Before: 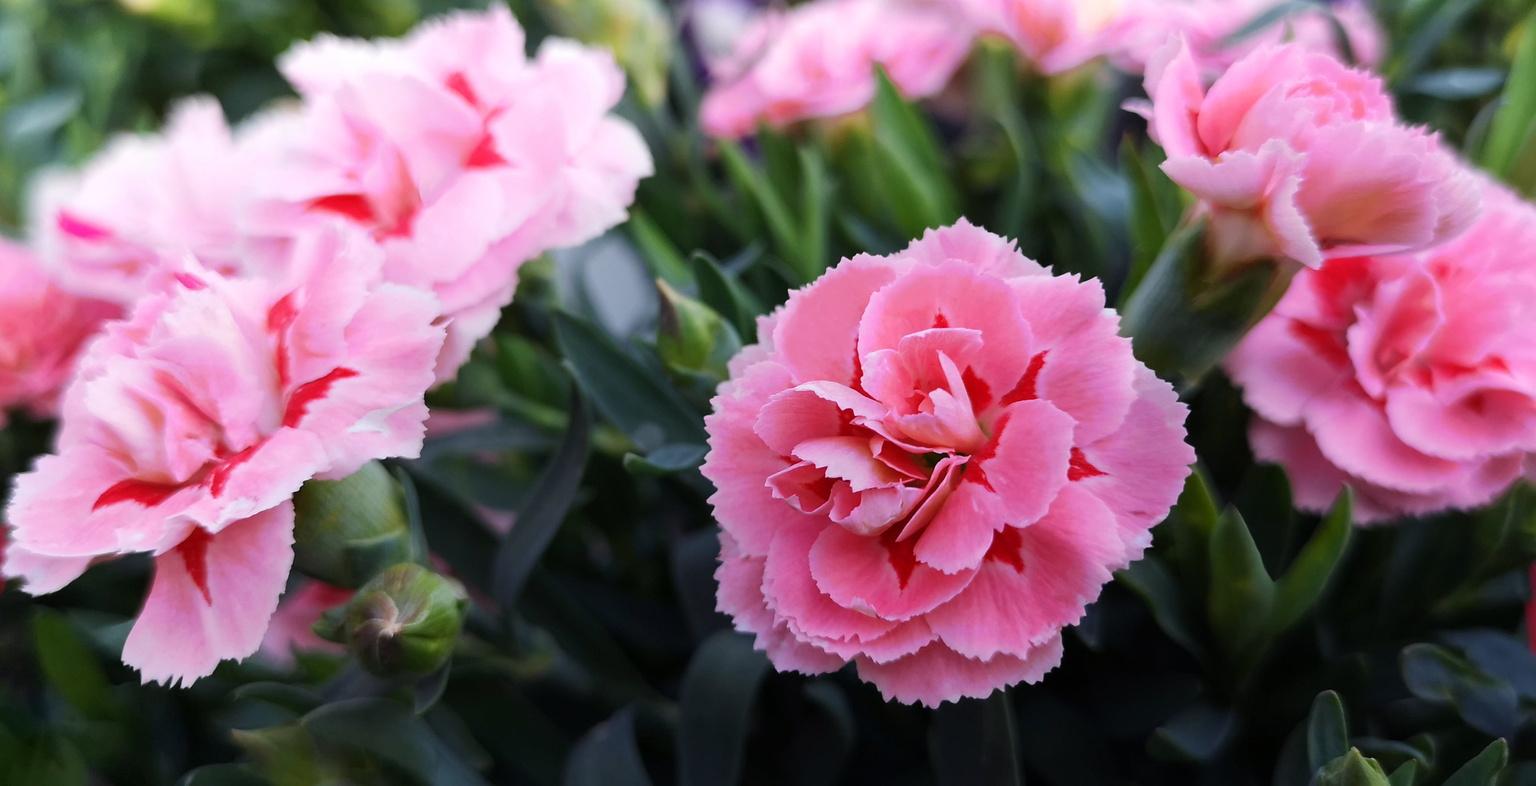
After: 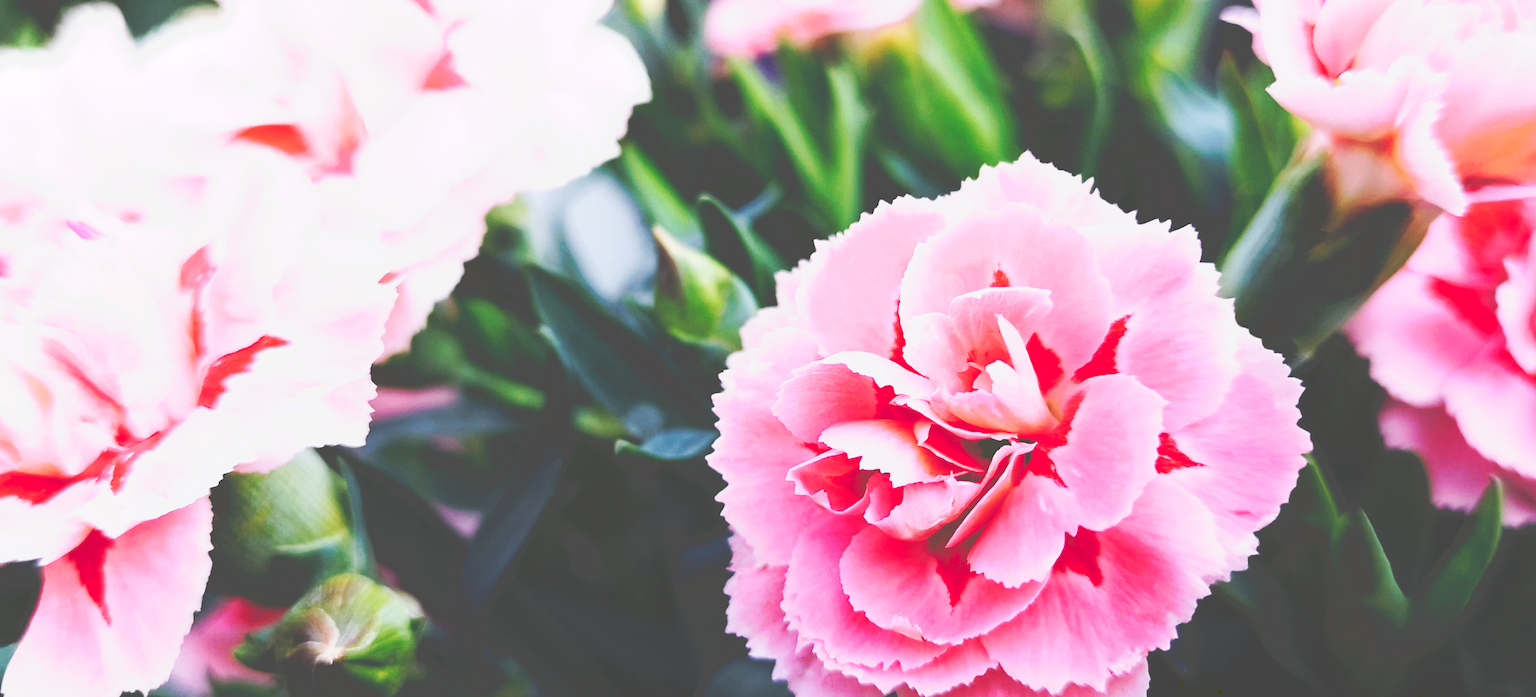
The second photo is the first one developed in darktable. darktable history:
crop: left 7.856%, top 11.836%, right 10.12%, bottom 15.387%
tone curve: curves: ch0 [(0, 0) (0.003, 0.279) (0.011, 0.287) (0.025, 0.295) (0.044, 0.304) (0.069, 0.316) (0.1, 0.319) (0.136, 0.316) (0.177, 0.32) (0.224, 0.359) (0.277, 0.421) (0.335, 0.511) (0.399, 0.639) (0.468, 0.734) (0.543, 0.827) (0.623, 0.89) (0.709, 0.944) (0.801, 0.965) (0.898, 0.968) (1, 1)], preserve colors none
